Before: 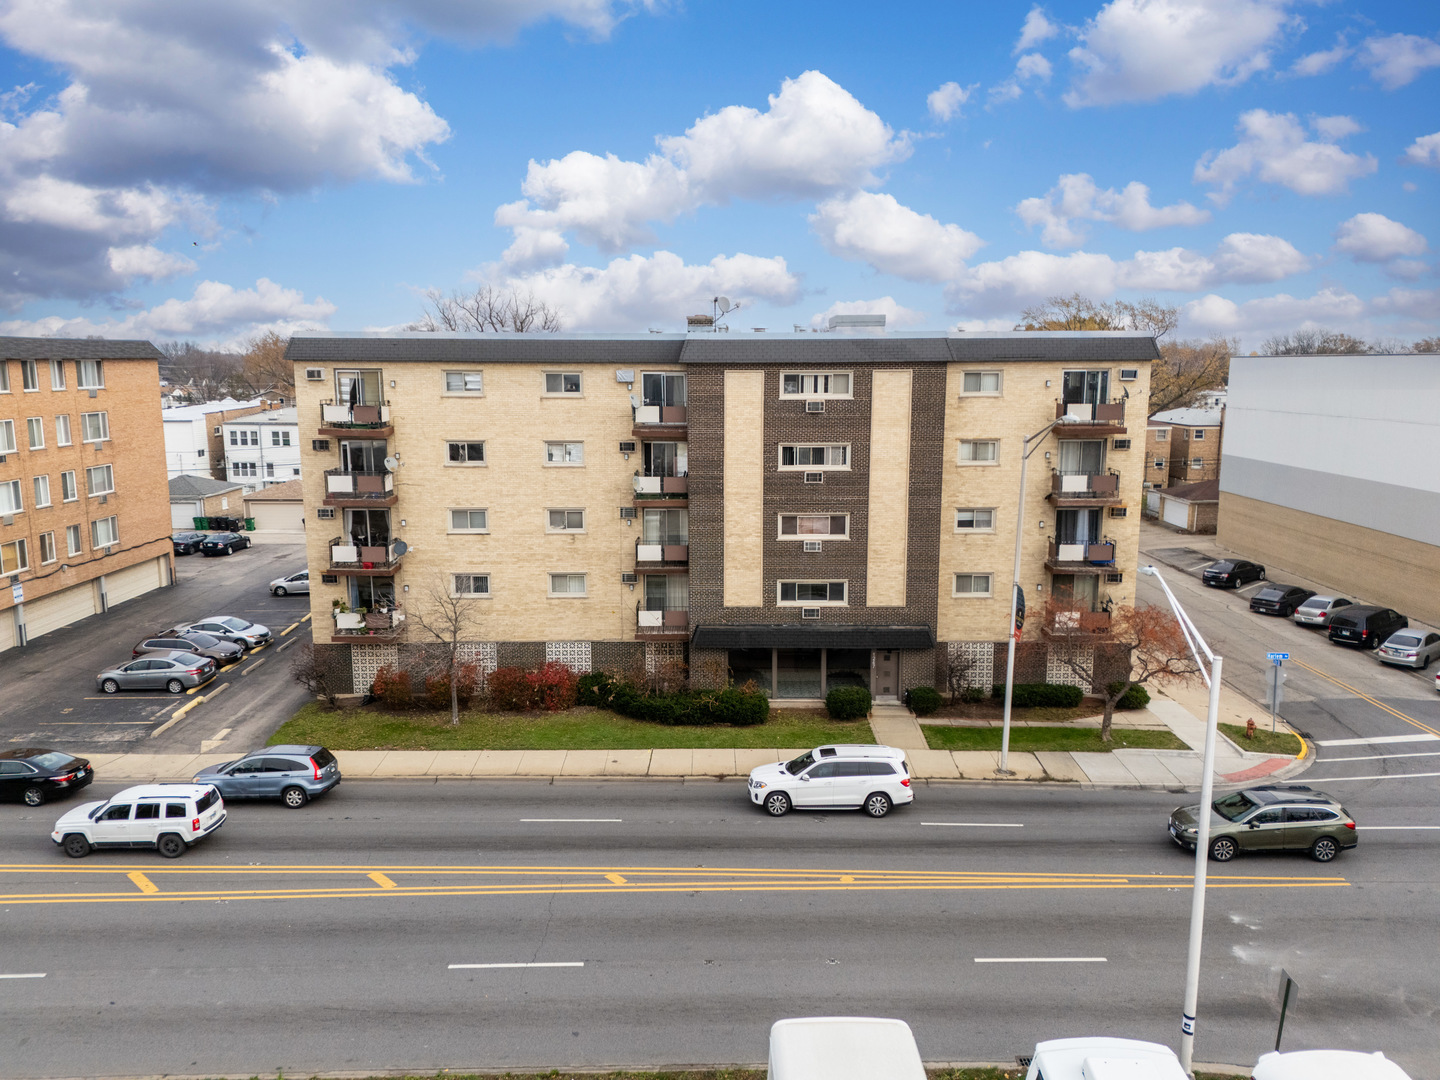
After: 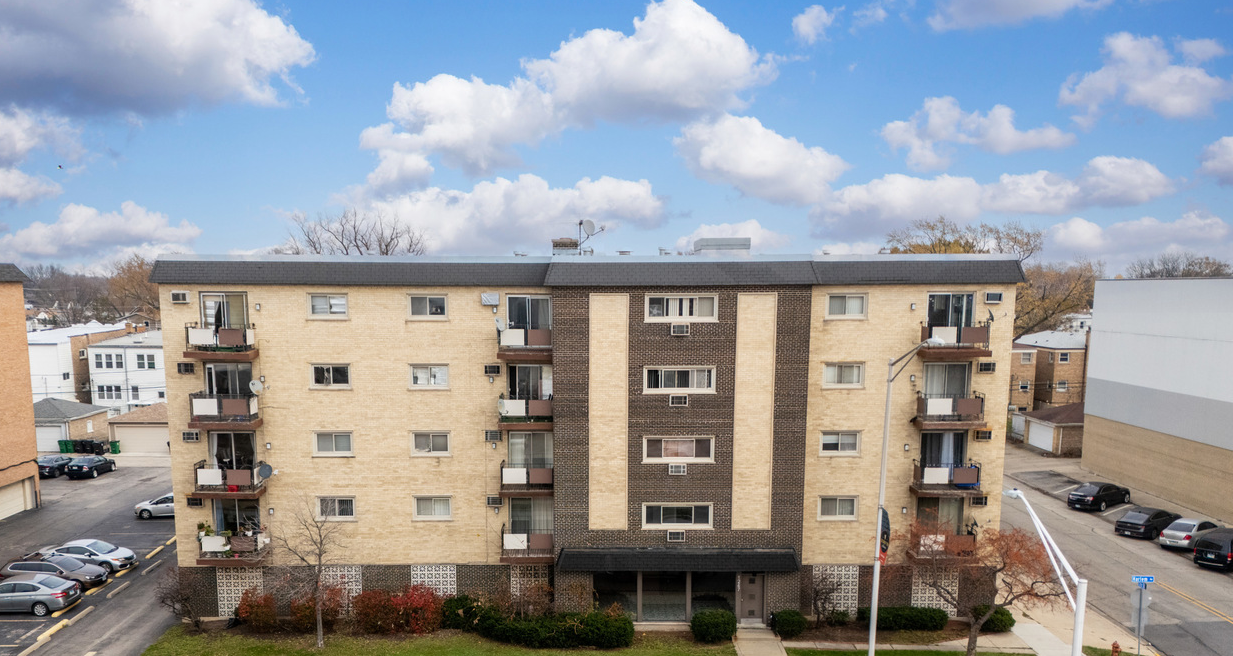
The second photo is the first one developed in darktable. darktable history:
exposure: compensate highlight preservation false
crop and rotate: left 9.419%, top 7.165%, right 4.903%, bottom 32.063%
